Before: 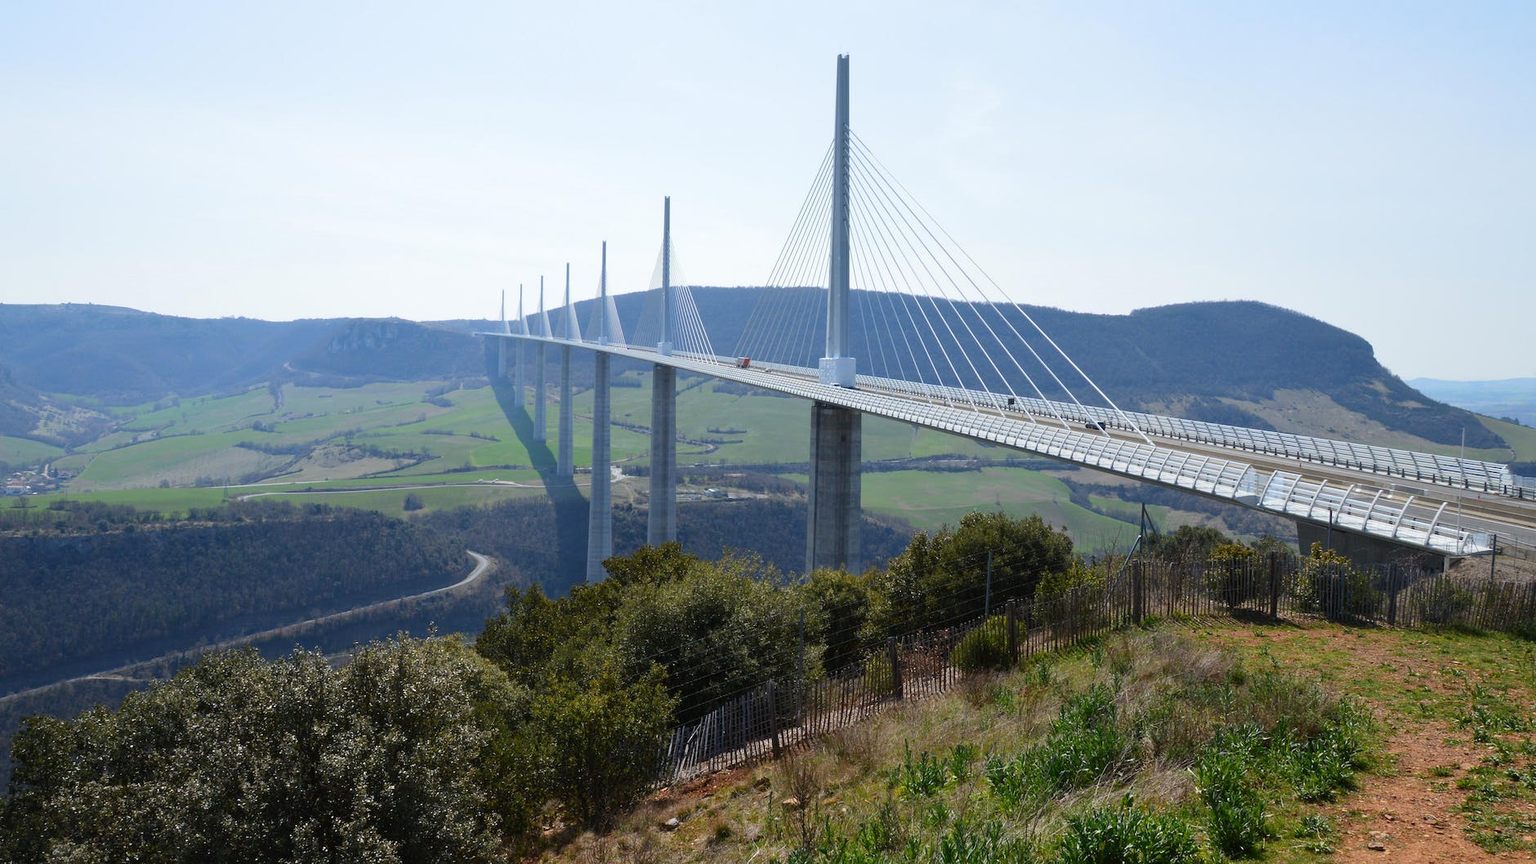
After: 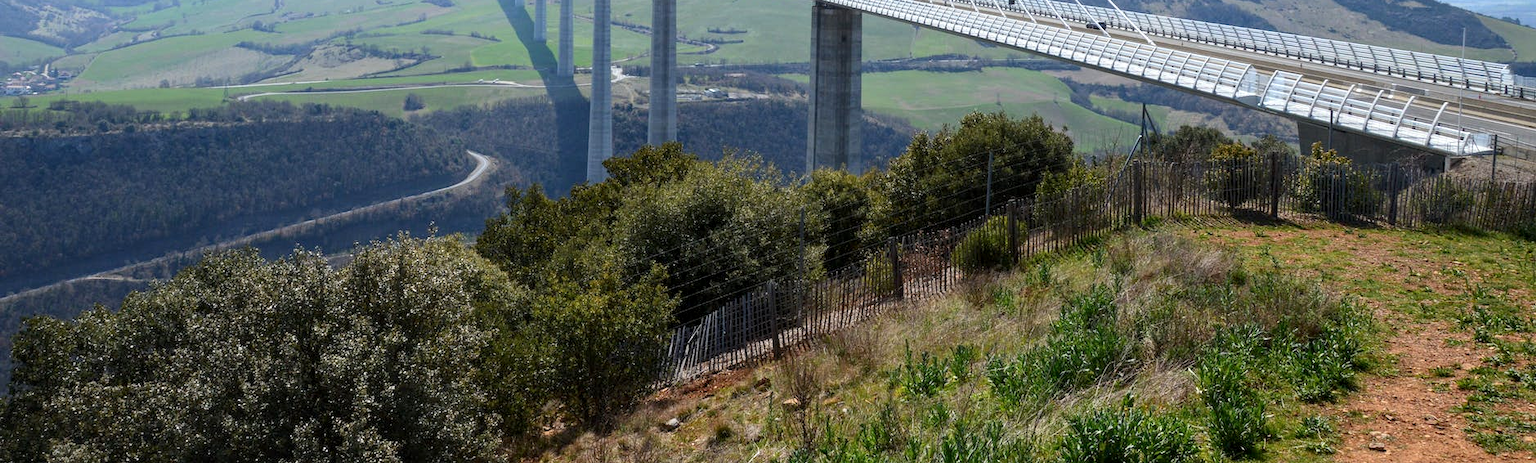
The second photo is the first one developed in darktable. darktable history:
crop and rotate: top 46.363%, right 0.019%
local contrast: on, module defaults
exposure: exposure 0.201 EV, compensate exposure bias true, compensate highlight preservation false
